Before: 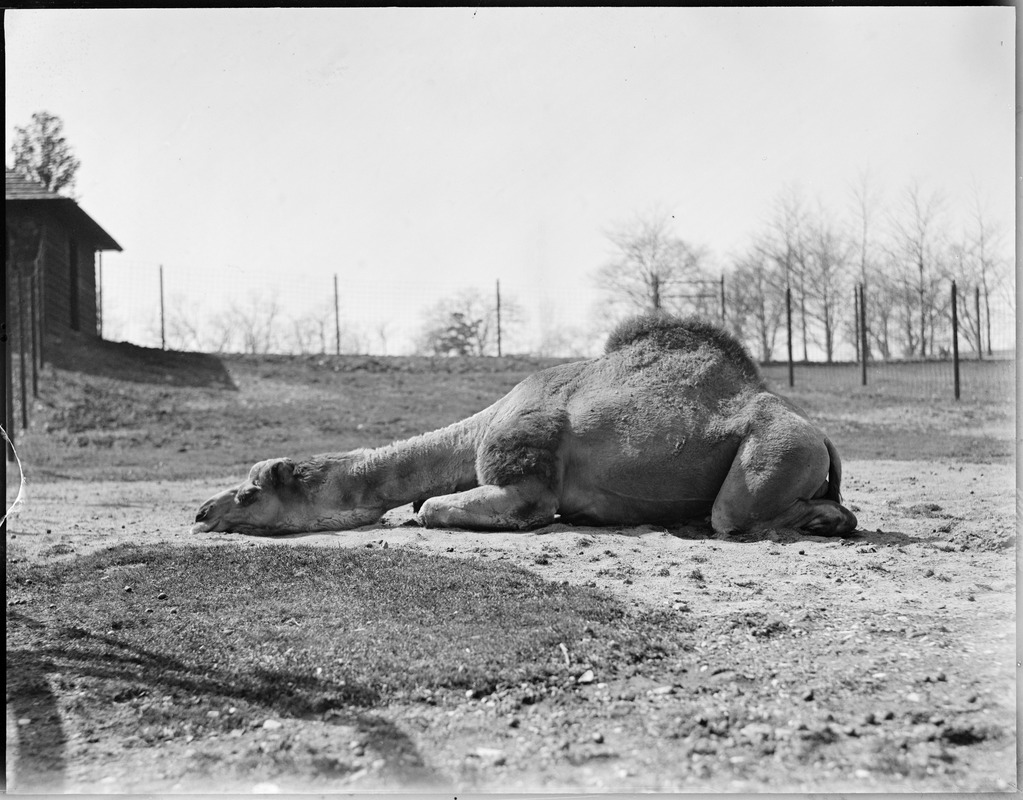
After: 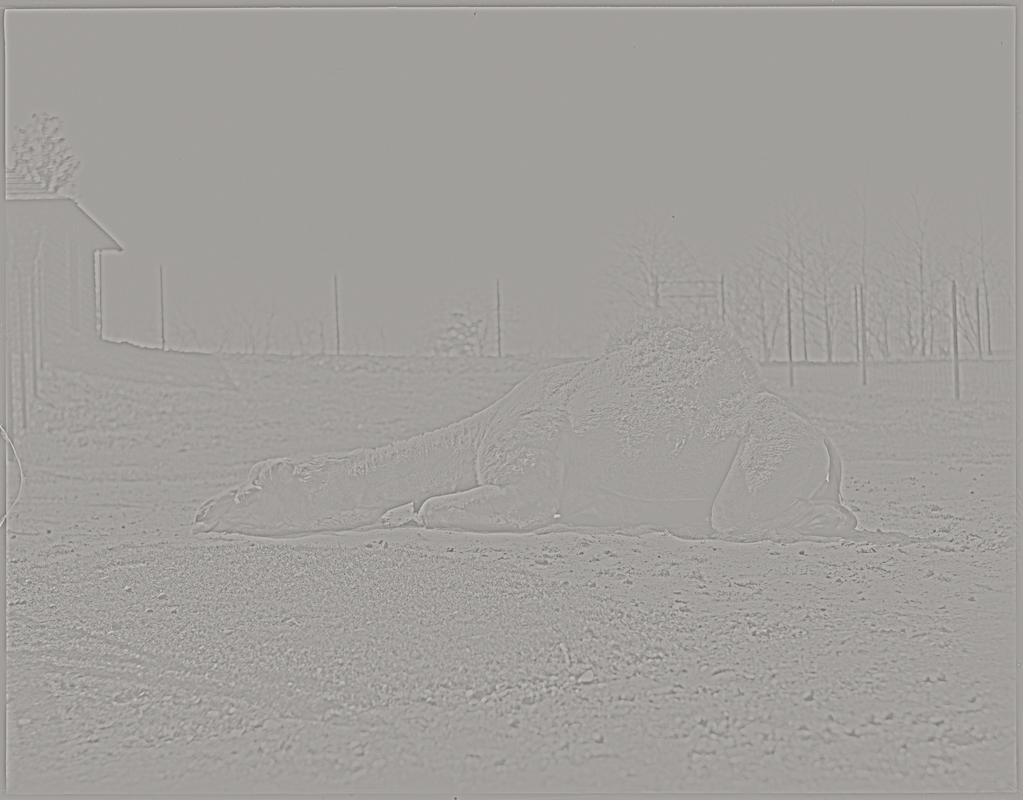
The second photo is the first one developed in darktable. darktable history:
base curve: curves: ch0 [(0, 0) (0.028, 0.03) (0.121, 0.232) (0.46, 0.748) (0.859, 0.968) (1, 1)], preserve colors none
local contrast: highlights 100%, shadows 100%, detail 120%, midtone range 0.2
contrast brightness saturation: saturation 0.1
highpass: sharpness 6%, contrast boost 7.63%
color correction: highlights a* 0.816, highlights b* 2.78, saturation 1.1
